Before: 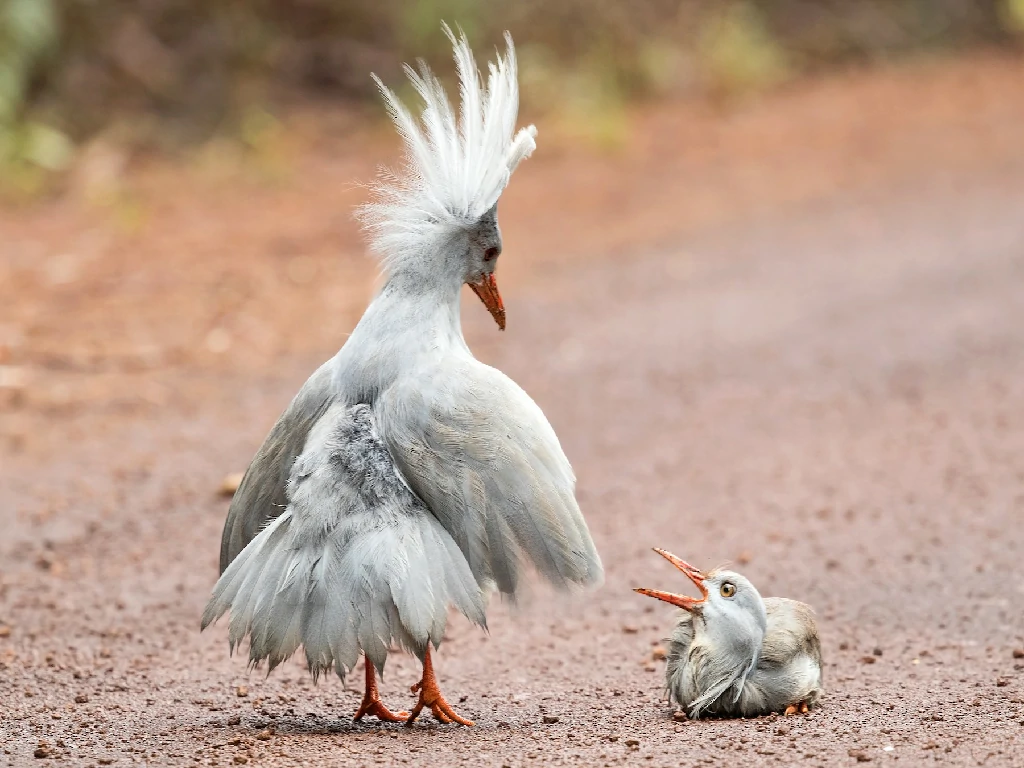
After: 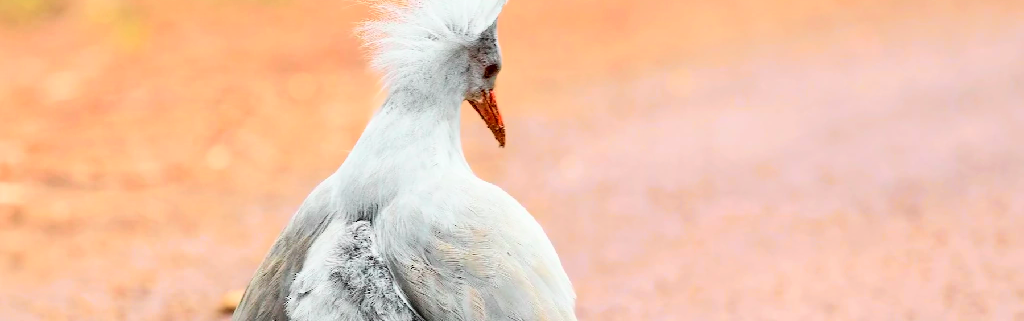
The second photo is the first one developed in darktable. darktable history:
crop and rotate: top 23.84%, bottom 34.294%
tone curve: curves: ch0 [(0, 0.014) (0.12, 0.096) (0.386, 0.49) (0.54, 0.684) (0.751, 0.855) (0.89, 0.943) (0.998, 0.989)]; ch1 [(0, 0) (0.133, 0.099) (0.437, 0.41) (0.5, 0.5) (0.517, 0.536) (0.548, 0.575) (0.582, 0.631) (0.627, 0.688) (0.836, 0.868) (1, 1)]; ch2 [(0, 0) (0.374, 0.341) (0.456, 0.443) (0.478, 0.49) (0.501, 0.5) (0.528, 0.538) (0.55, 0.6) (0.572, 0.63) (0.702, 0.765) (1, 1)], color space Lab, independent channels, preserve colors none
